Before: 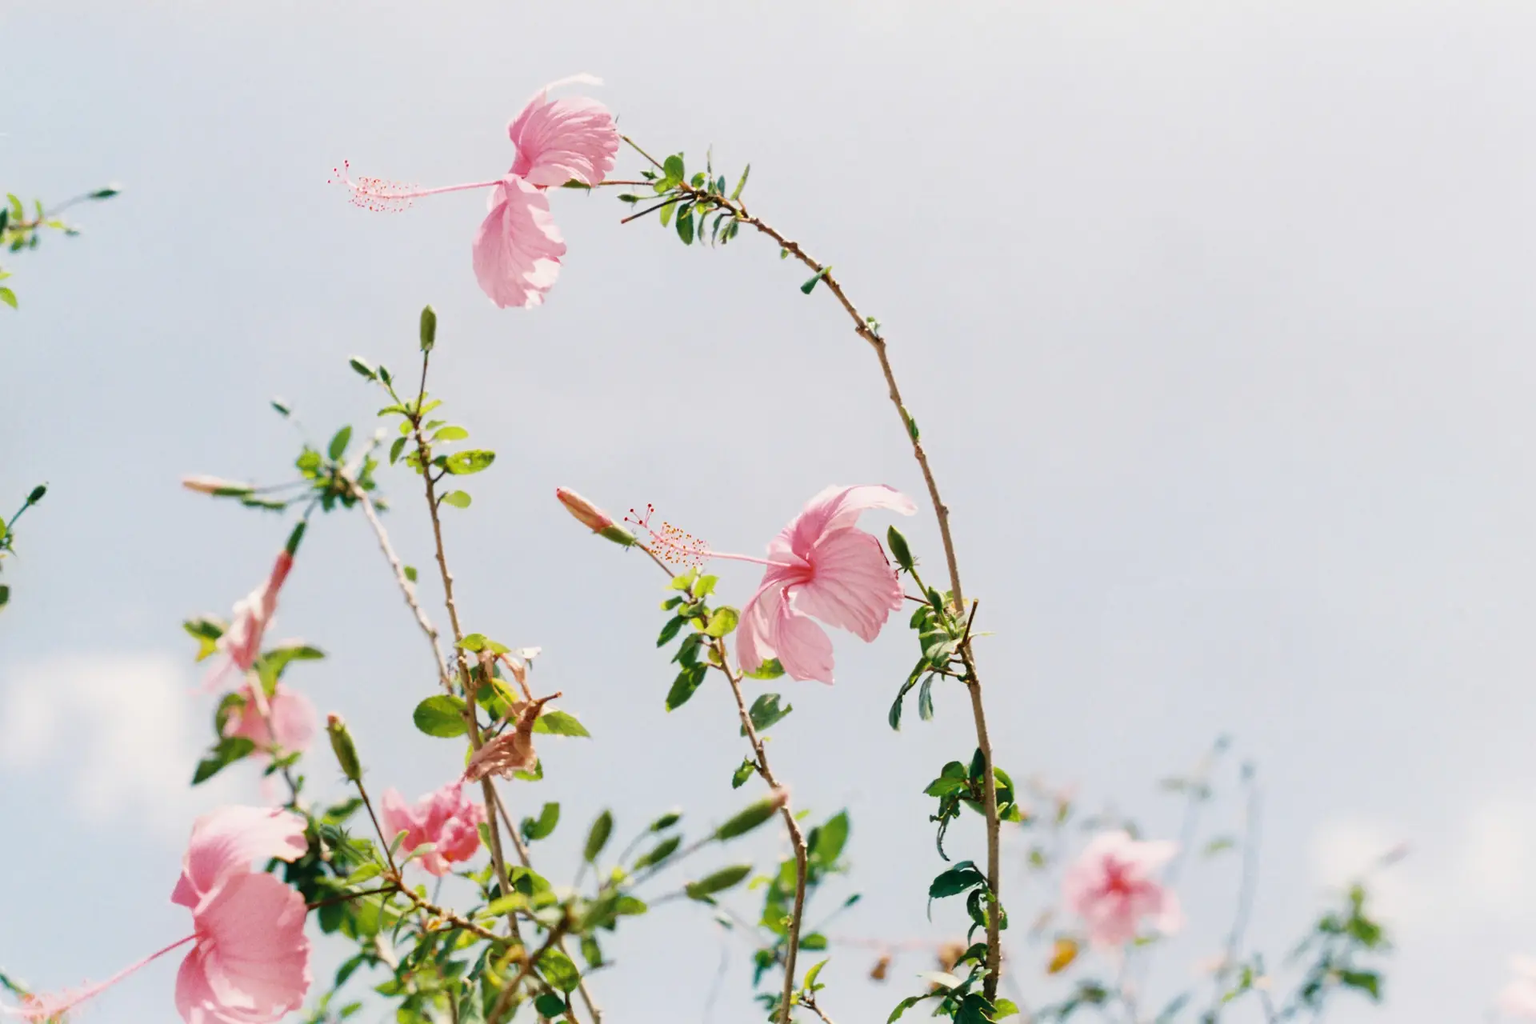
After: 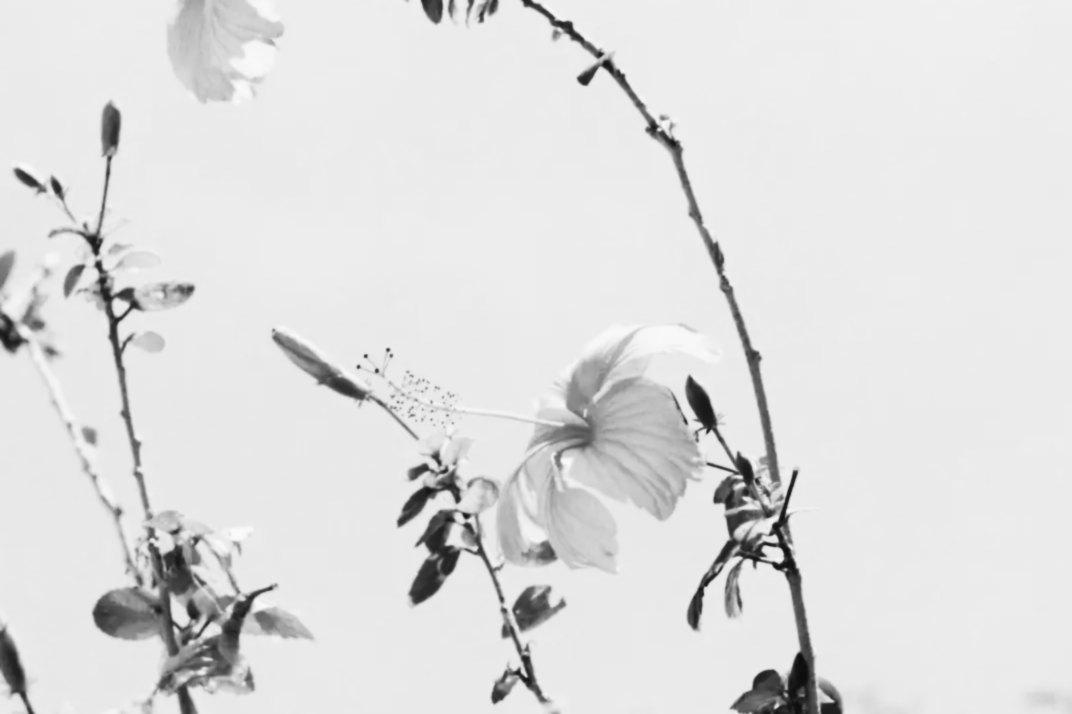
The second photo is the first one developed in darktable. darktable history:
crop and rotate: left 22.13%, top 22.054%, right 22.026%, bottom 22.102%
lowpass: radius 0.76, contrast 1.56, saturation 0, unbound 0
white balance: emerald 1
